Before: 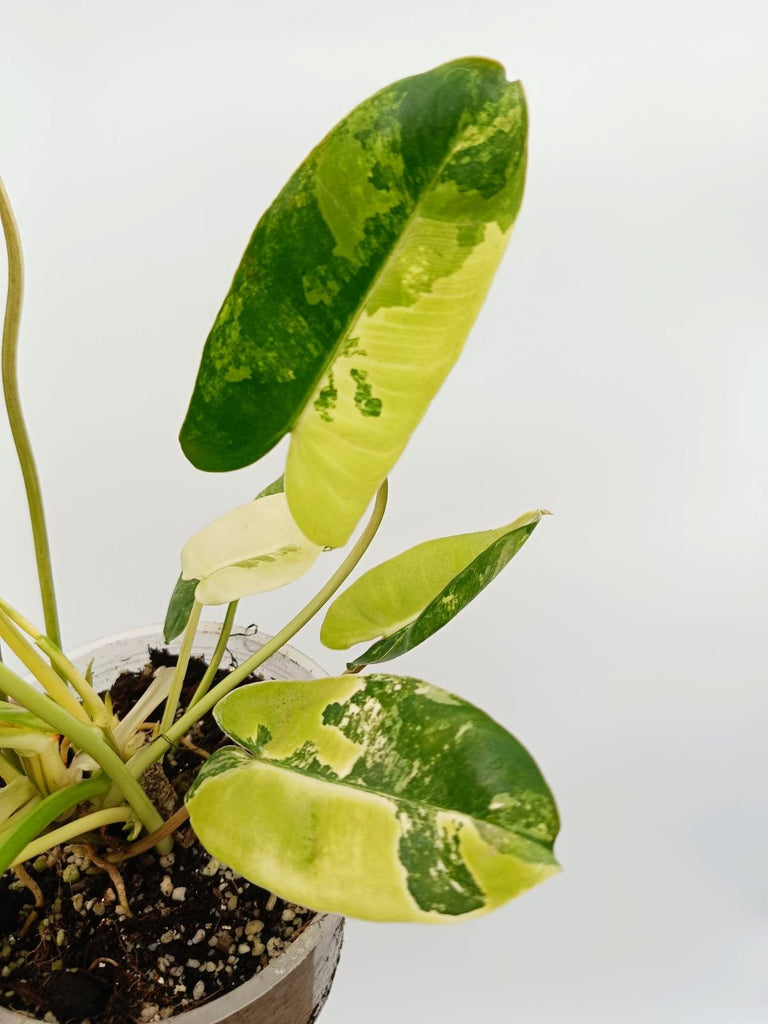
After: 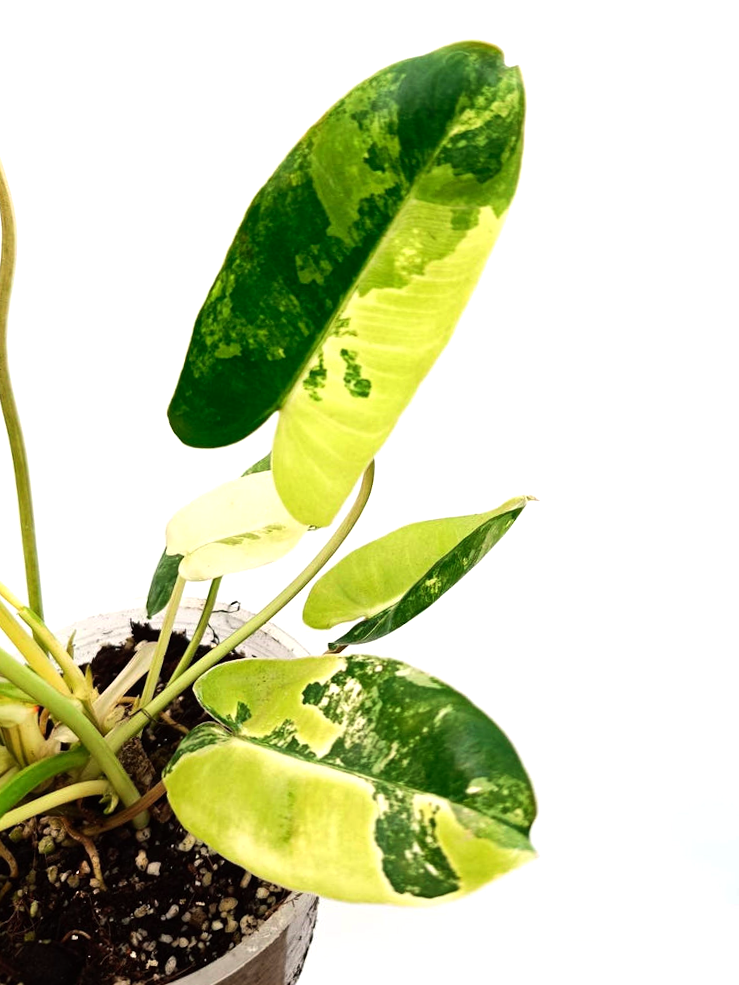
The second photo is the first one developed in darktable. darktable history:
tone curve: curves: ch0 [(0, 0) (0.253, 0.237) (1, 1)]; ch1 [(0, 0) (0.411, 0.385) (0.502, 0.506) (0.557, 0.565) (0.66, 0.683) (1, 1)]; ch2 [(0, 0) (0.394, 0.413) (0.5, 0.5) (1, 1)], color space Lab, independent channels, preserve colors none
crop and rotate: angle -1.69°
tone equalizer: -8 EV -0.75 EV, -7 EV -0.7 EV, -6 EV -0.6 EV, -5 EV -0.4 EV, -3 EV 0.4 EV, -2 EV 0.6 EV, -1 EV 0.7 EV, +0 EV 0.75 EV, edges refinement/feathering 500, mask exposure compensation -1.57 EV, preserve details no
